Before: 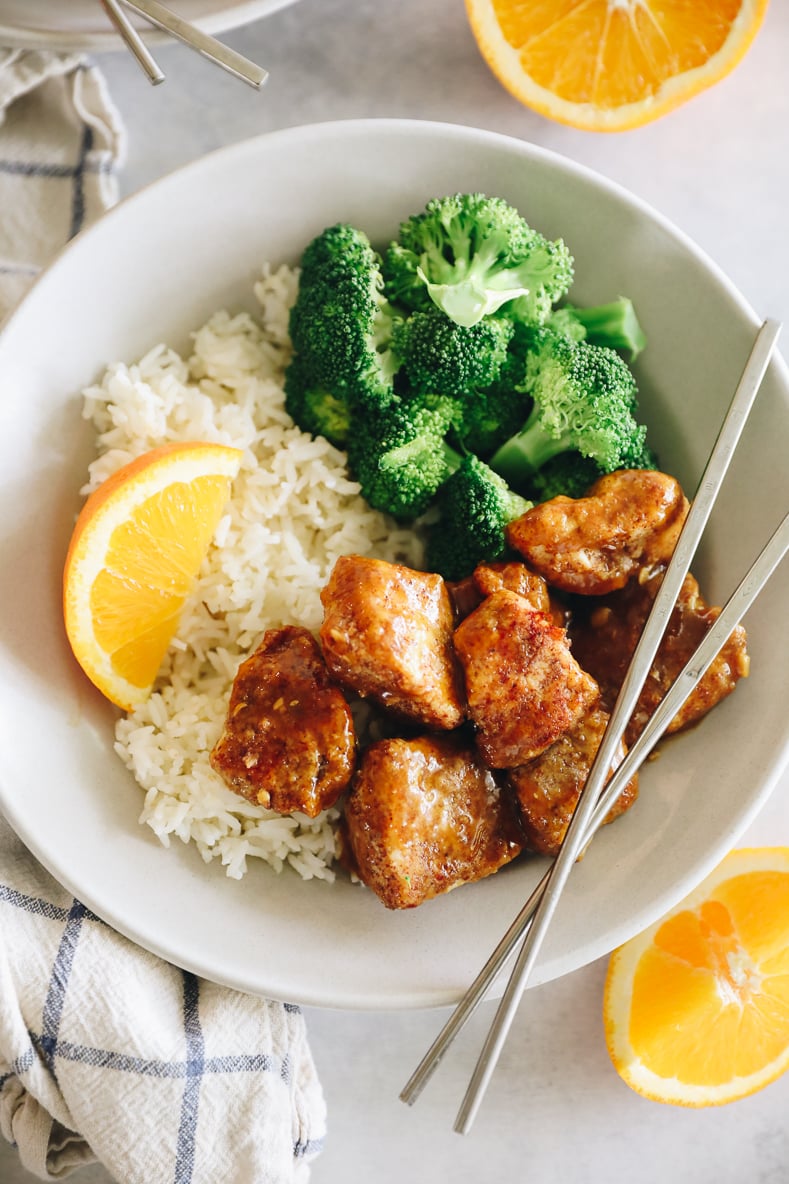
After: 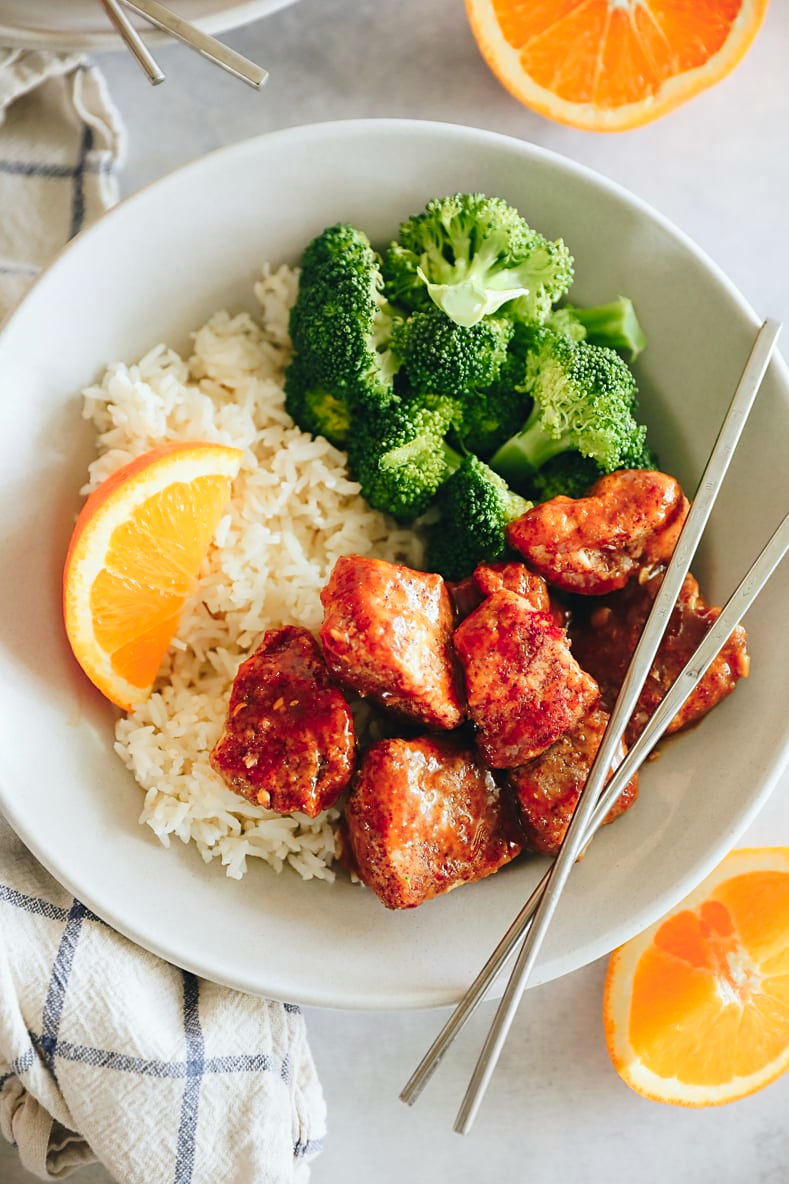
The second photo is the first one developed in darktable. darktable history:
sharpen: amount 0.2
white balance: red 0.978, blue 0.999
color zones: curves: ch1 [(0.235, 0.558) (0.75, 0.5)]; ch2 [(0.25, 0.462) (0.749, 0.457)], mix 40.67%
